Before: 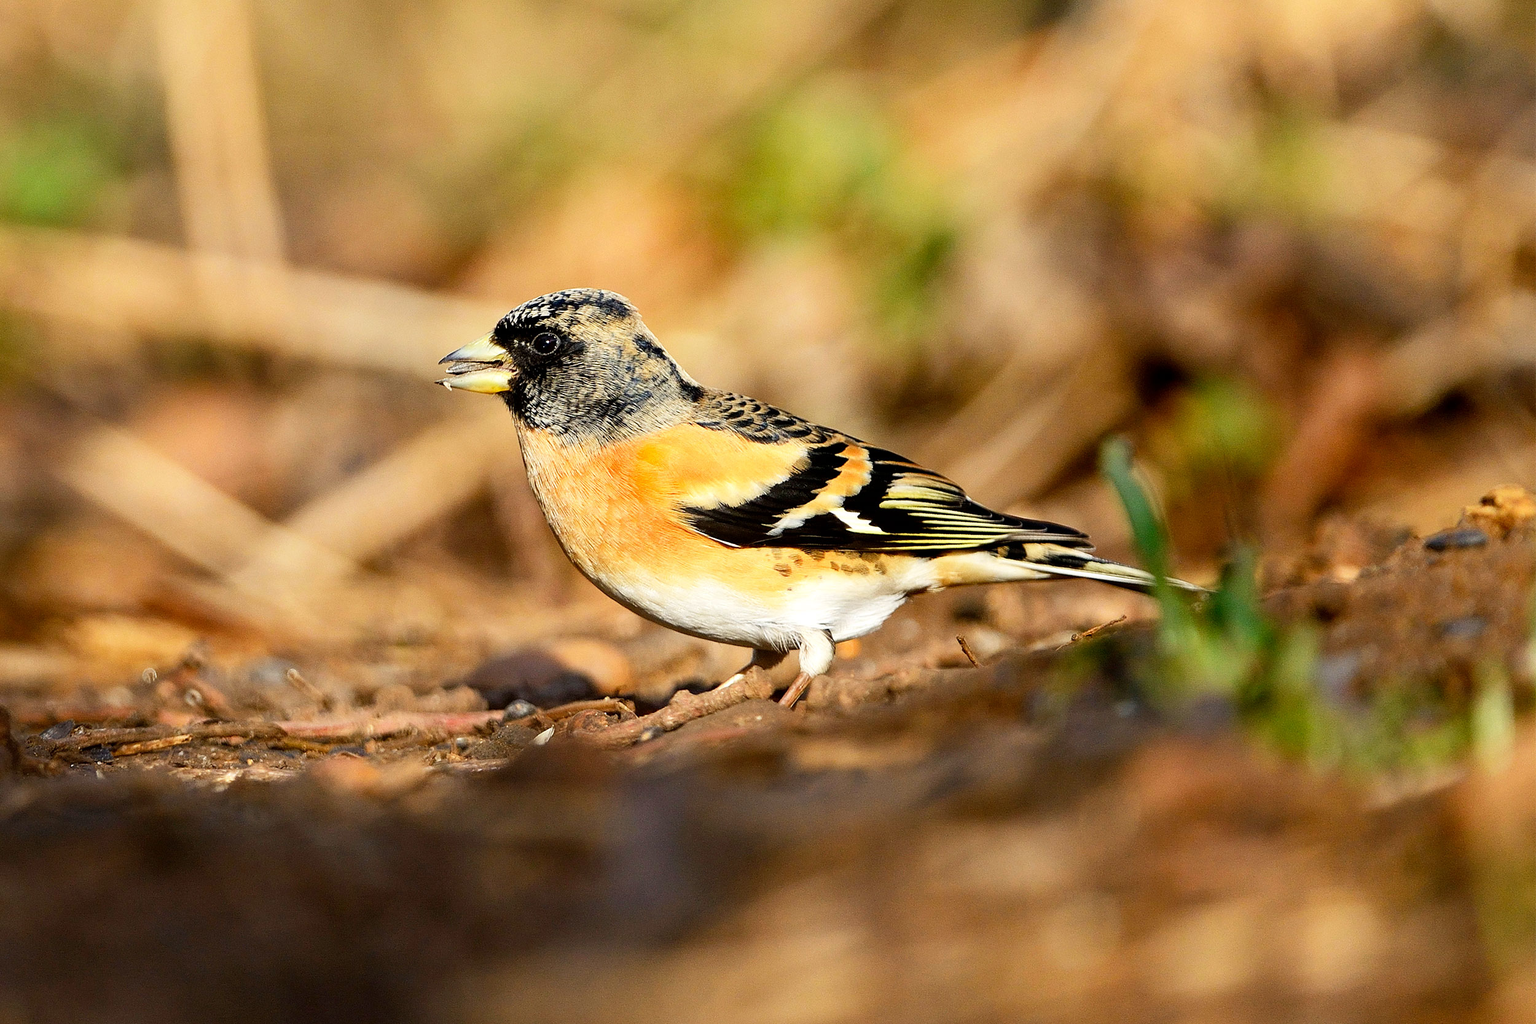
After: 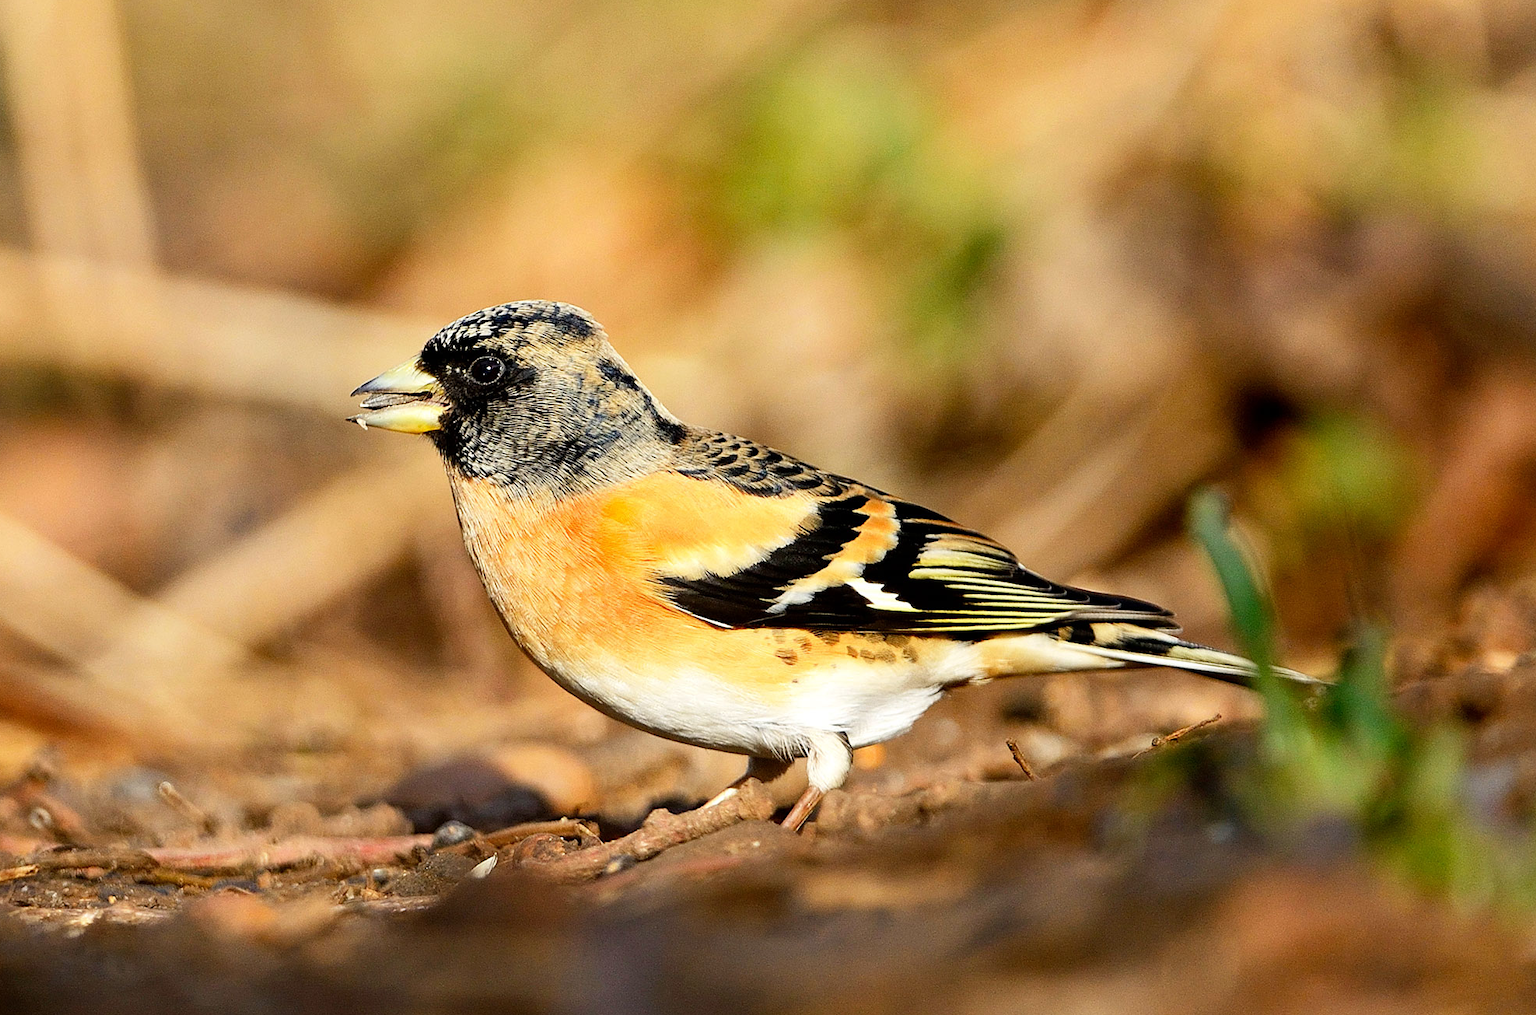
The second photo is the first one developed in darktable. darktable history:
crop and rotate: left 10.543%, top 5.093%, right 10.421%, bottom 16.511%
